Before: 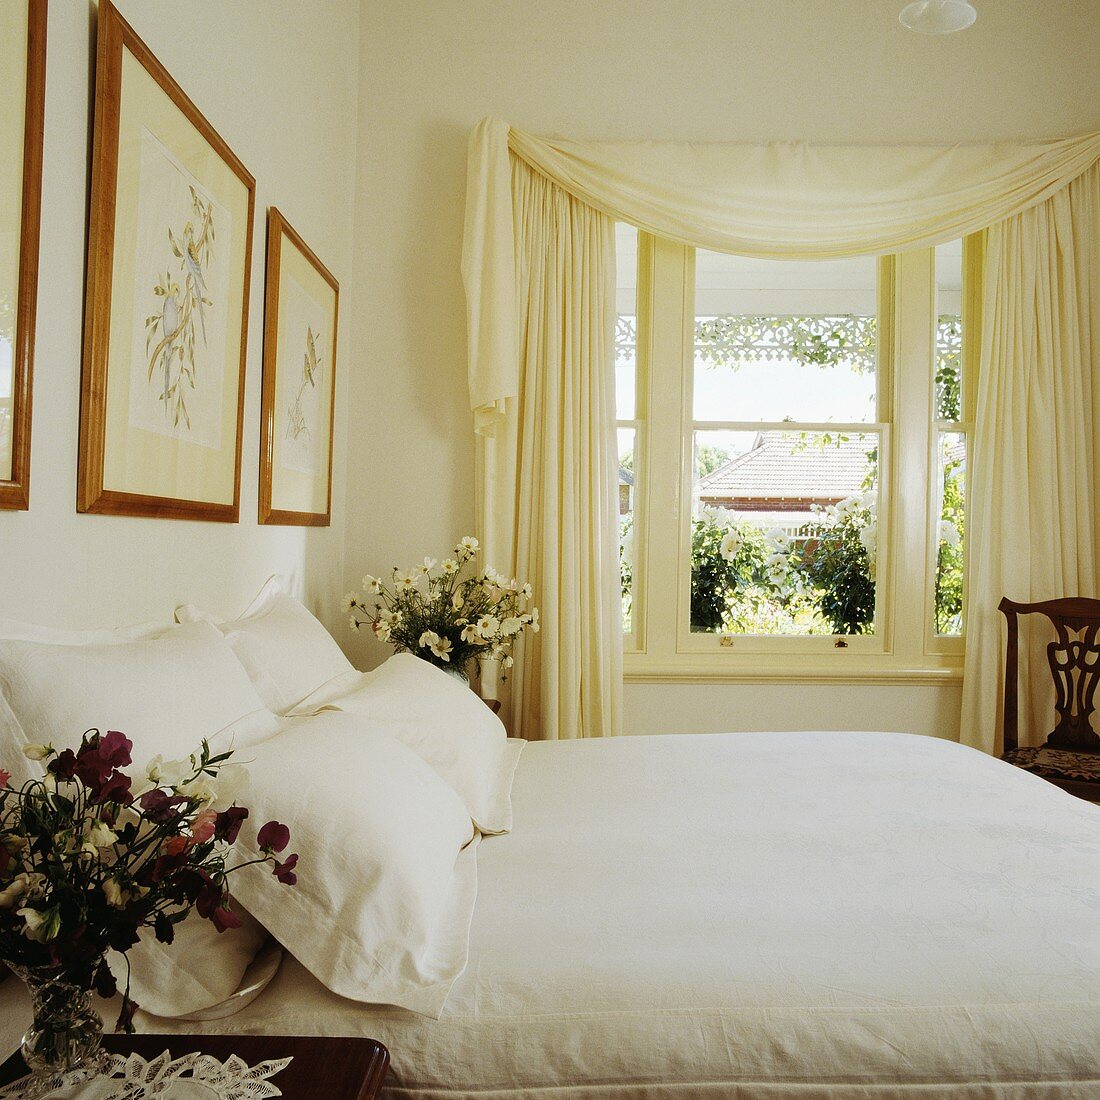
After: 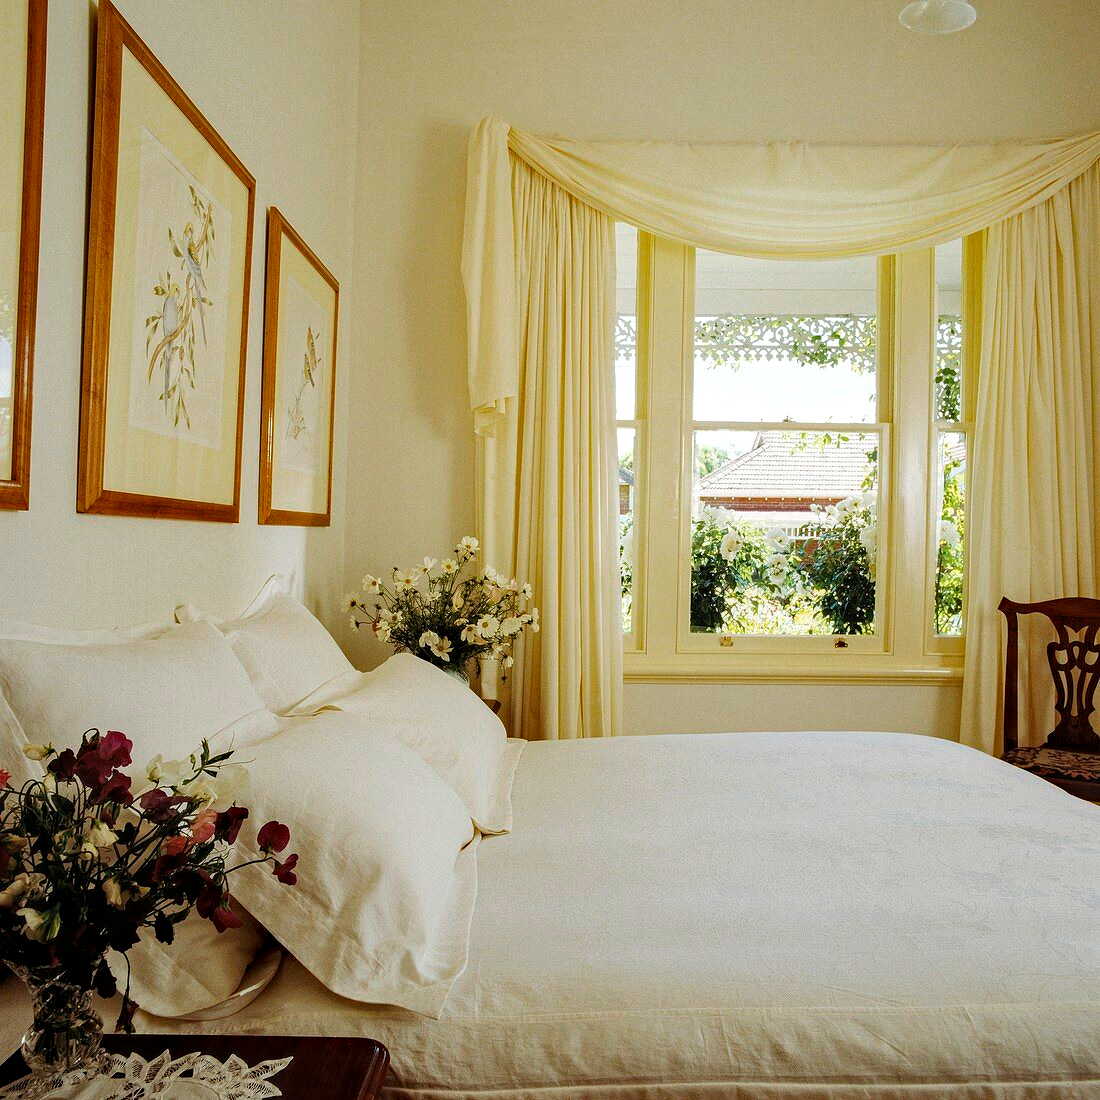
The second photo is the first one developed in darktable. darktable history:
haze removal: strength 0.276, distance 0.247, adaptive false
local contrast: on, module defaults
